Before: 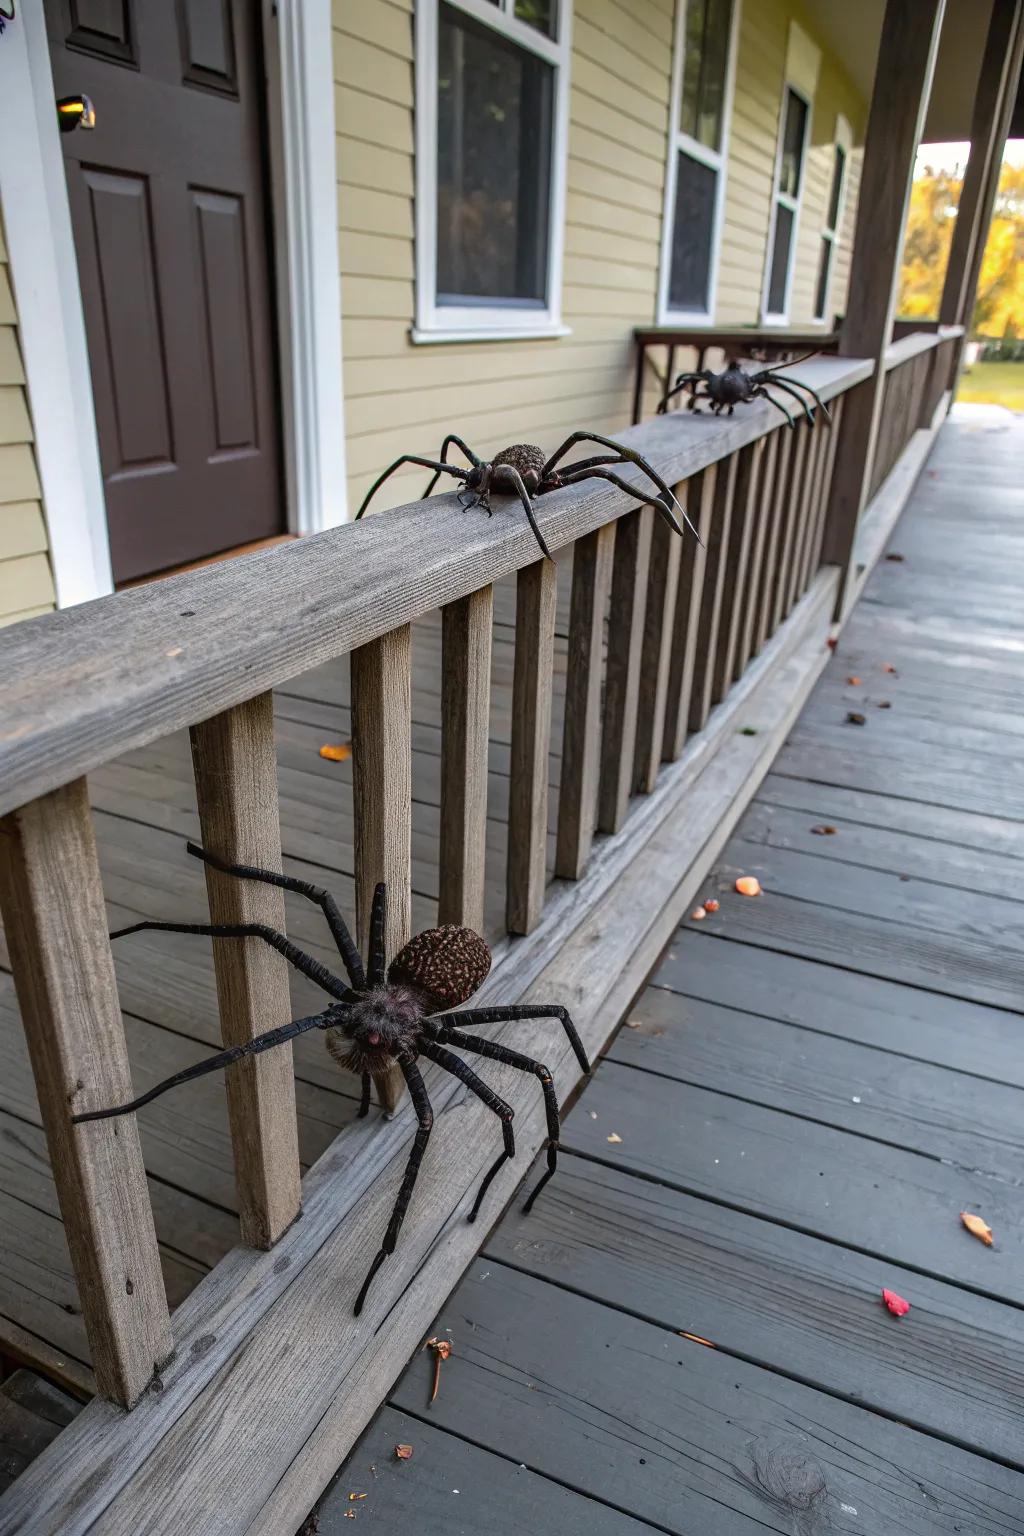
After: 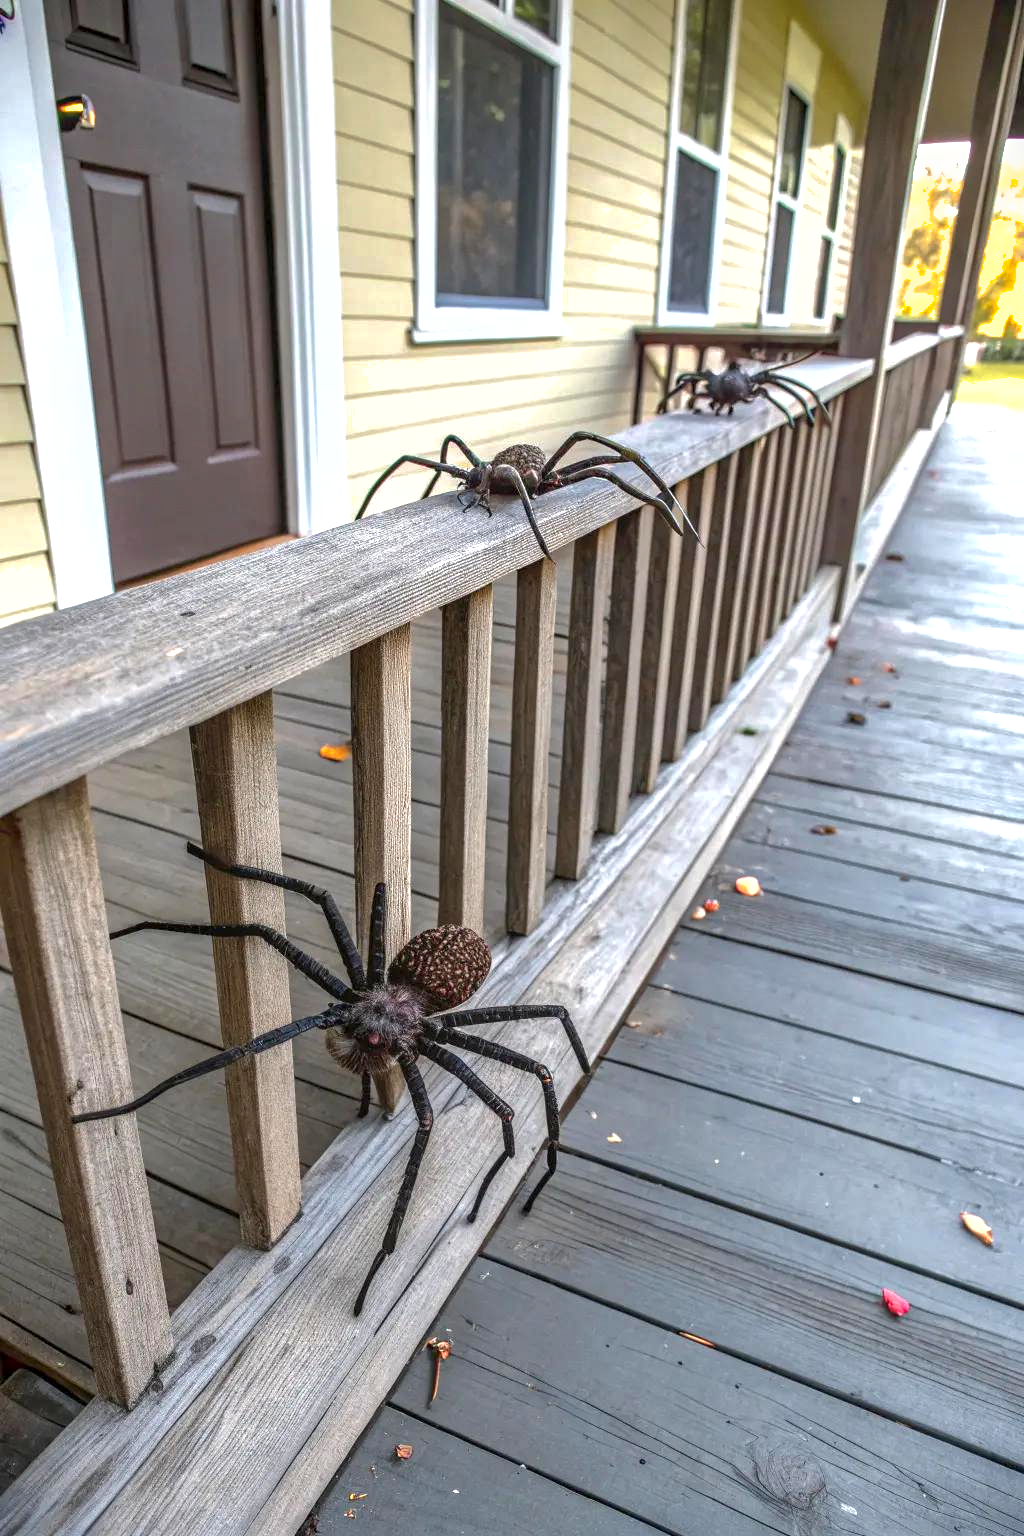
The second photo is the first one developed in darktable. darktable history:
exposure: black level correction 0, exposure 0.891 EV, compensate highlight preservation false
local contrast: on, module defaults
shadows and highlights: on, module defaults
